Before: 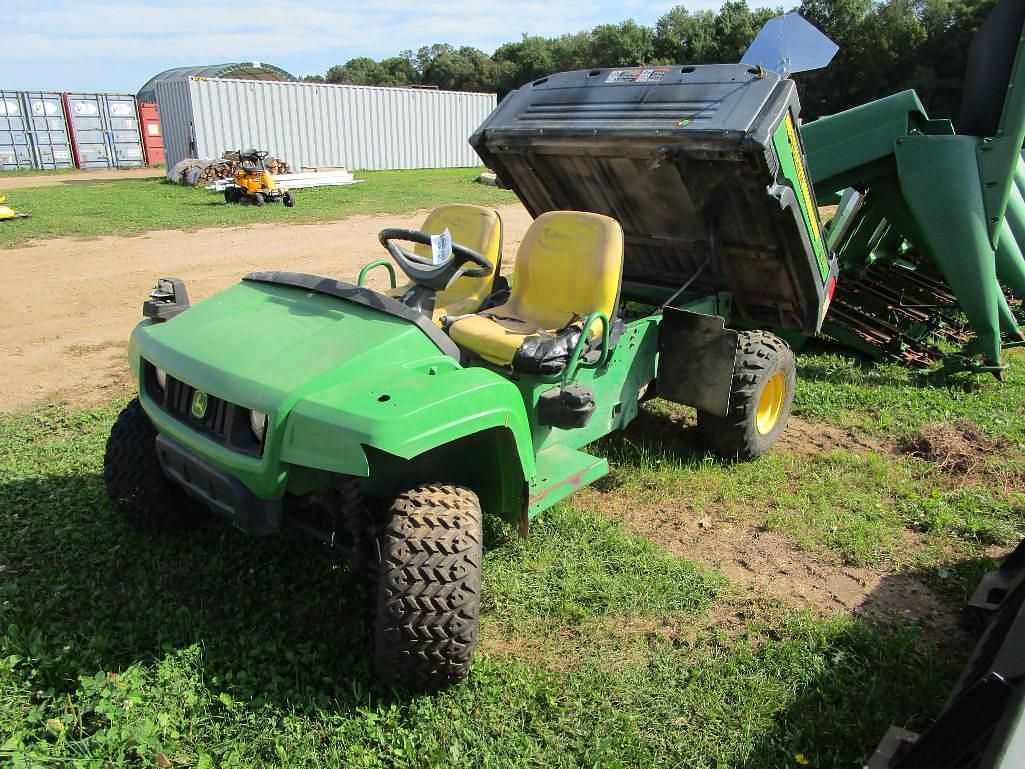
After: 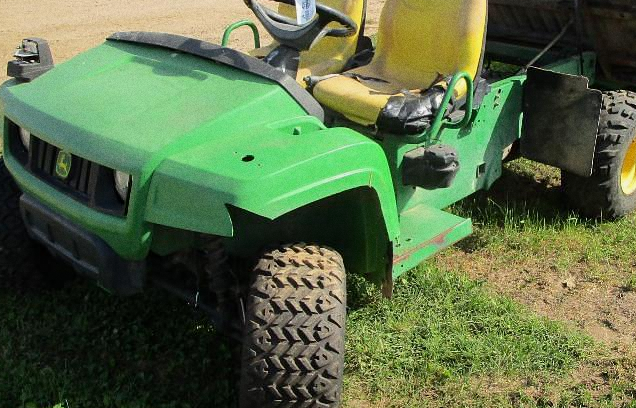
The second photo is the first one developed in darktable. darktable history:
grain: coarseness 0.09 ISO
crop: left 13.312%, top 31.28%, right 24.627%, bottom 15.582%
exposure: black level correction 0.001, exposure -0.125 EV, compensate exposure bias true, compensate highlight preservation false
white balance: red 1, blue 1
